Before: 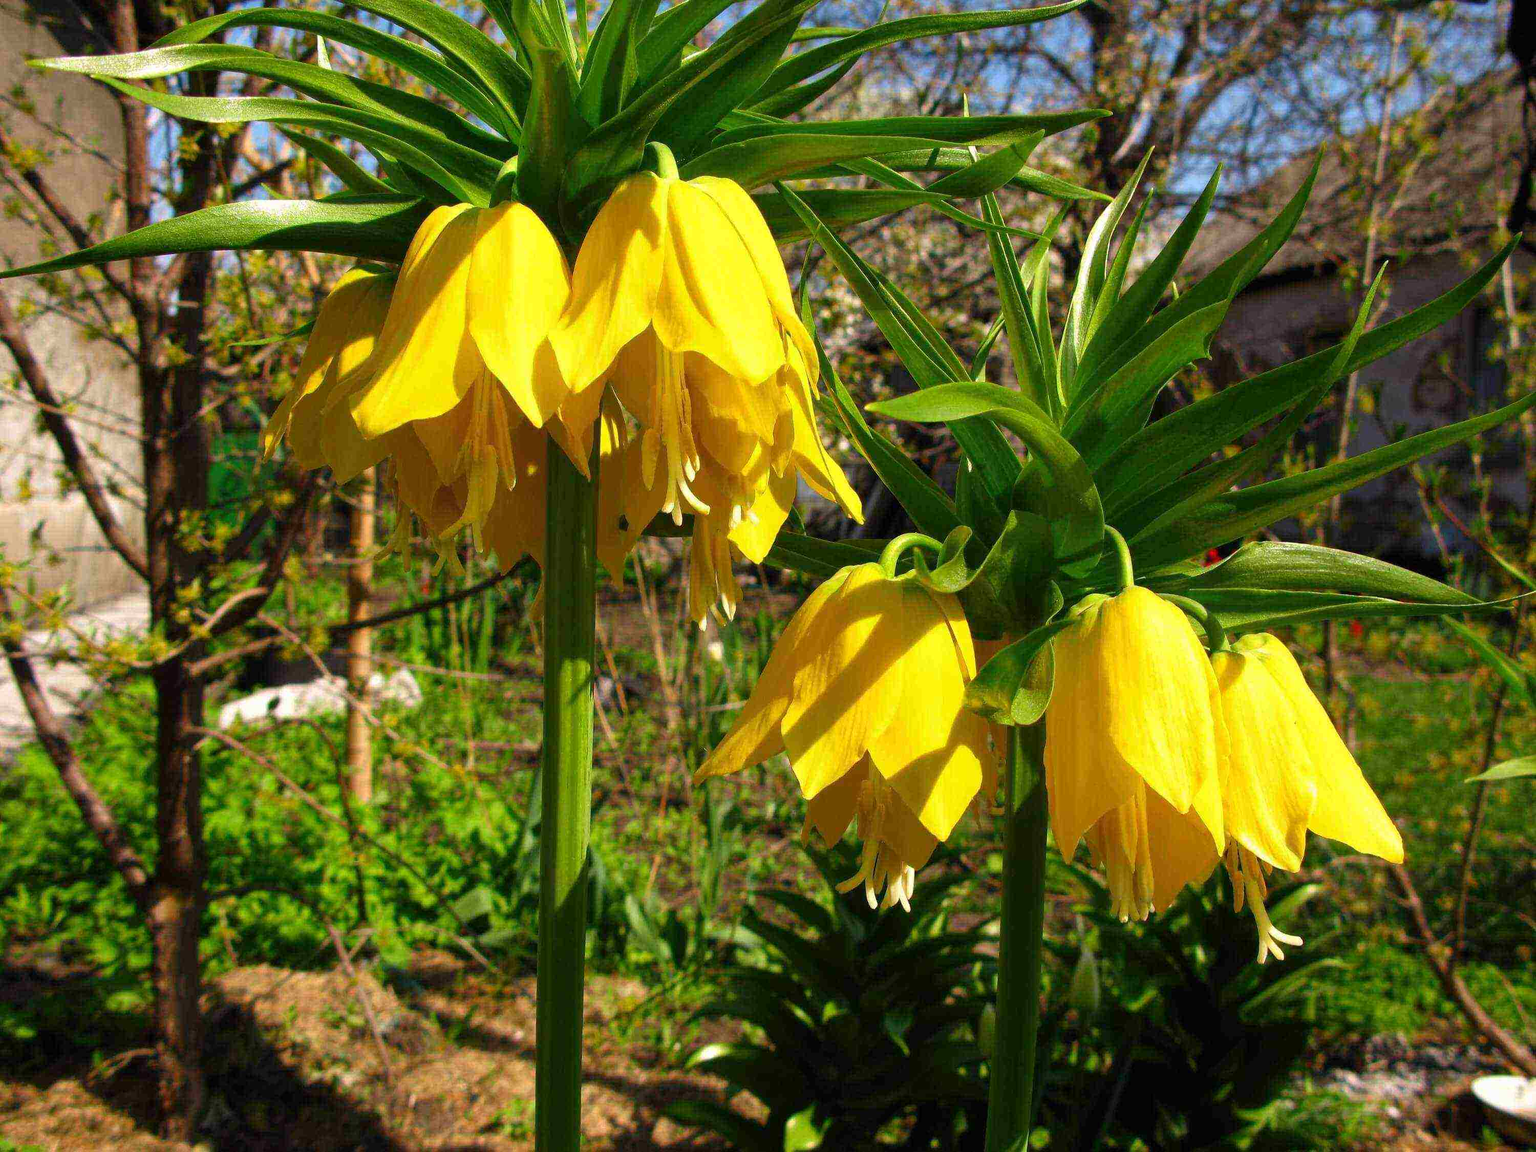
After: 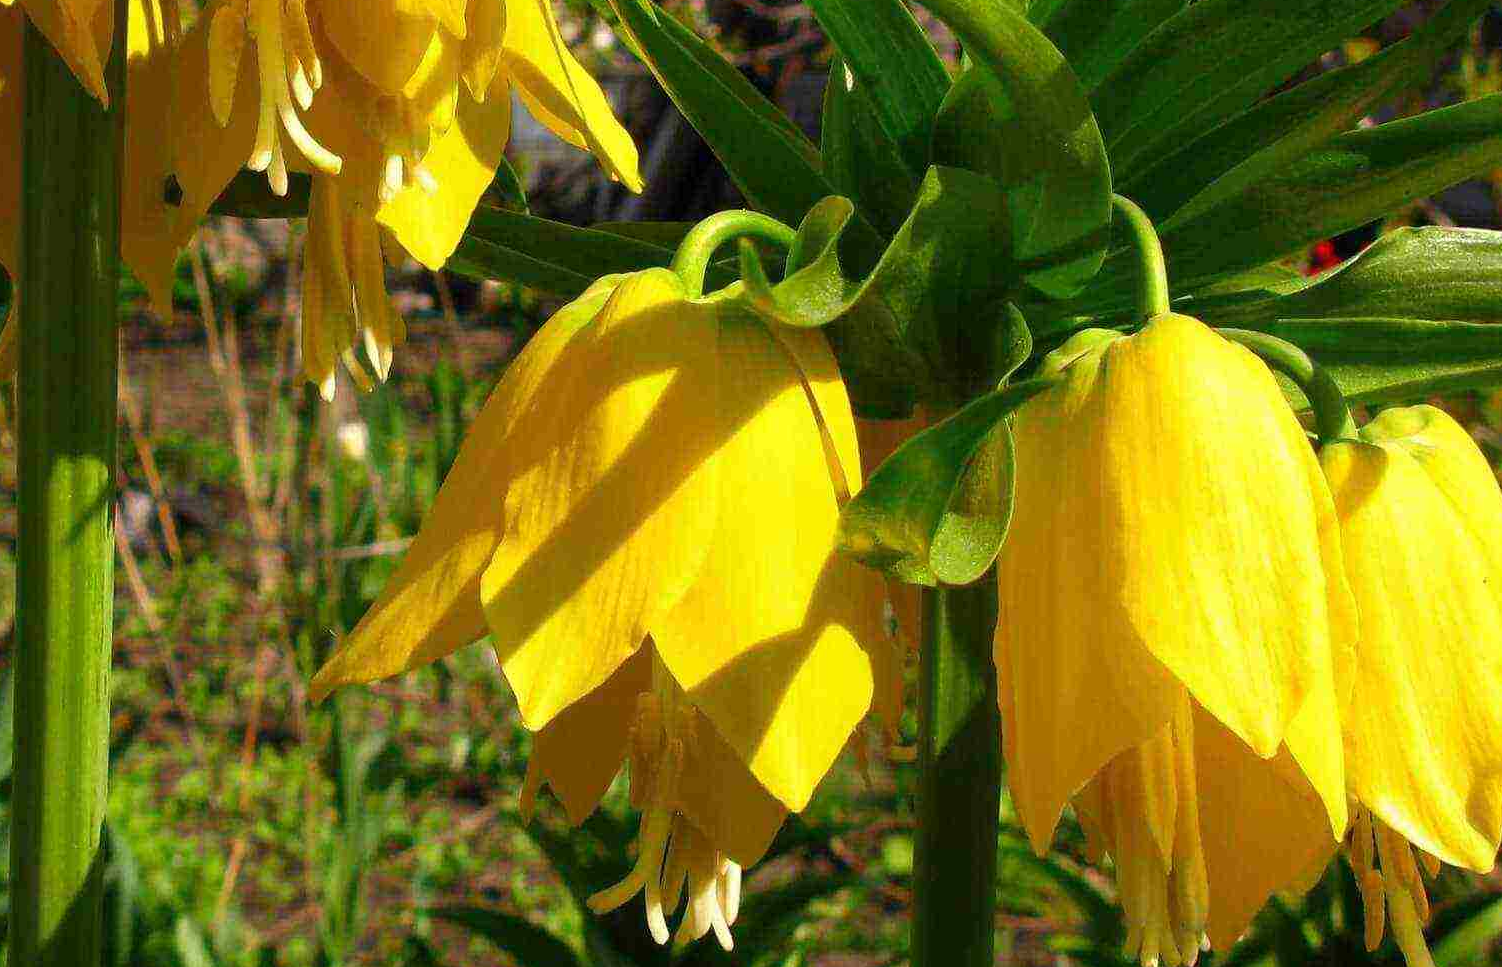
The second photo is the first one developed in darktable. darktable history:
crop: left 34.864%, top 36.947%, right 15.037%, bottom 20.054%
